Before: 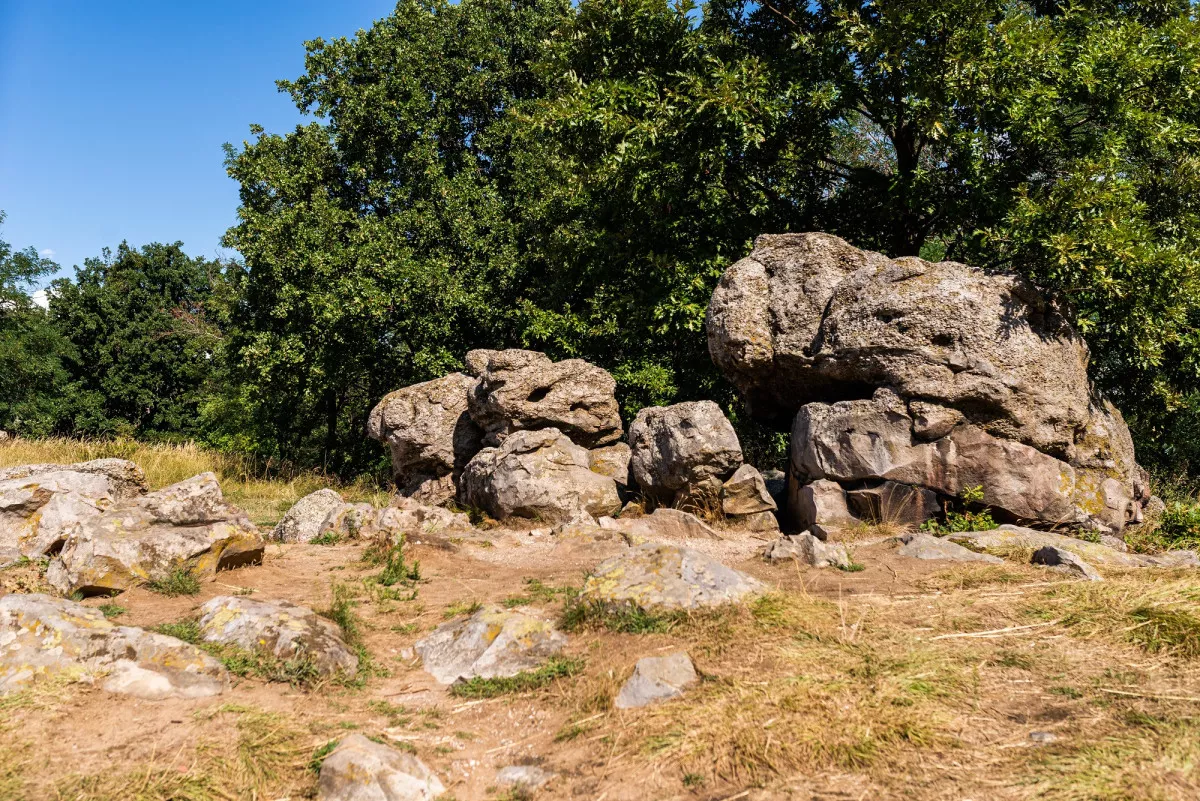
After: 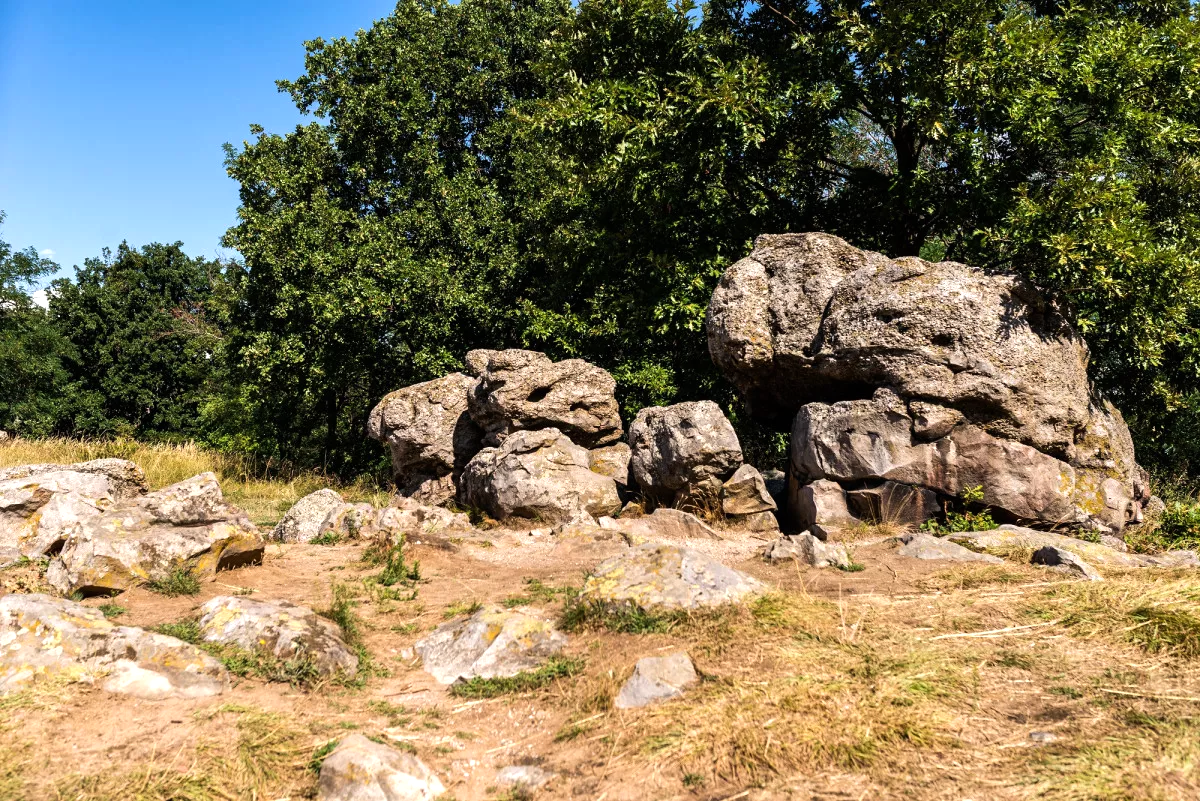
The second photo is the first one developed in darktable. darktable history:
tone equalizer: -8 EV -0.456 EV, -7 EV -0.368 EV, -6 EV -0.354 EV, -5 EV -0.19 EV, -3 EV 0.203 EV, -2 EV 0.309 EV, -1 EV 0.385 EV, +0 EV 0.411 EV, edges refinement/feathering 500, mask exposure compensation -1.57 EV, preserve details no
